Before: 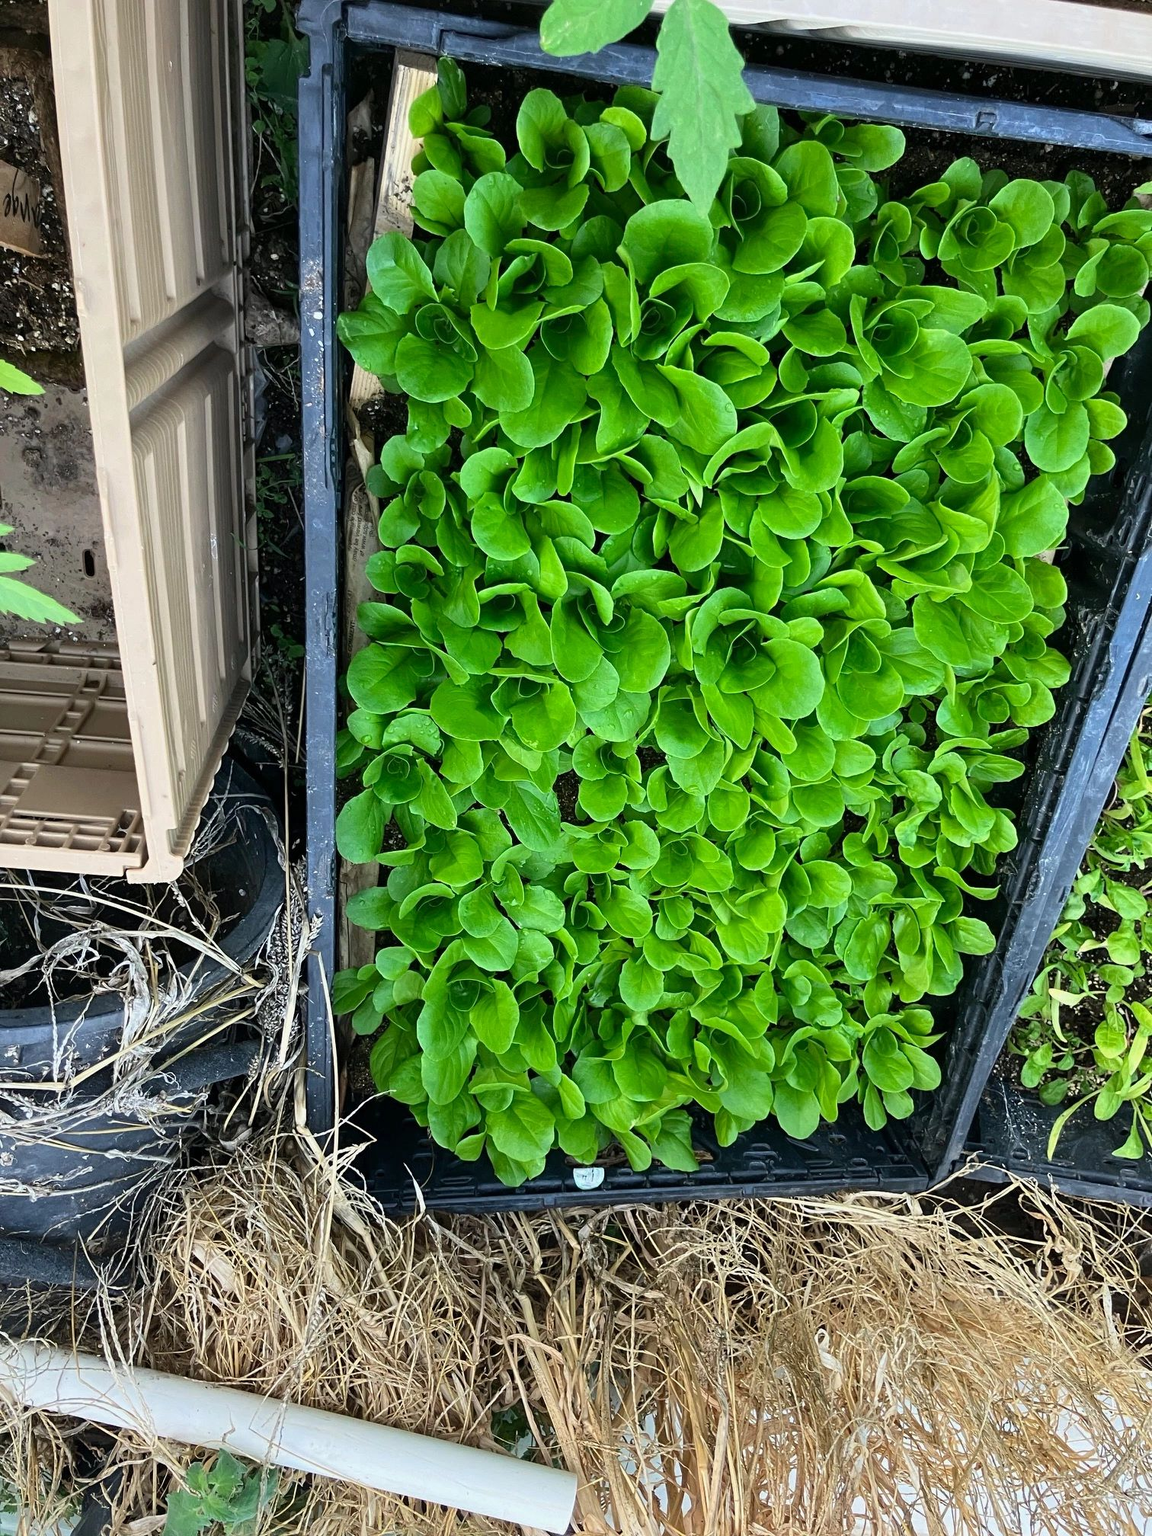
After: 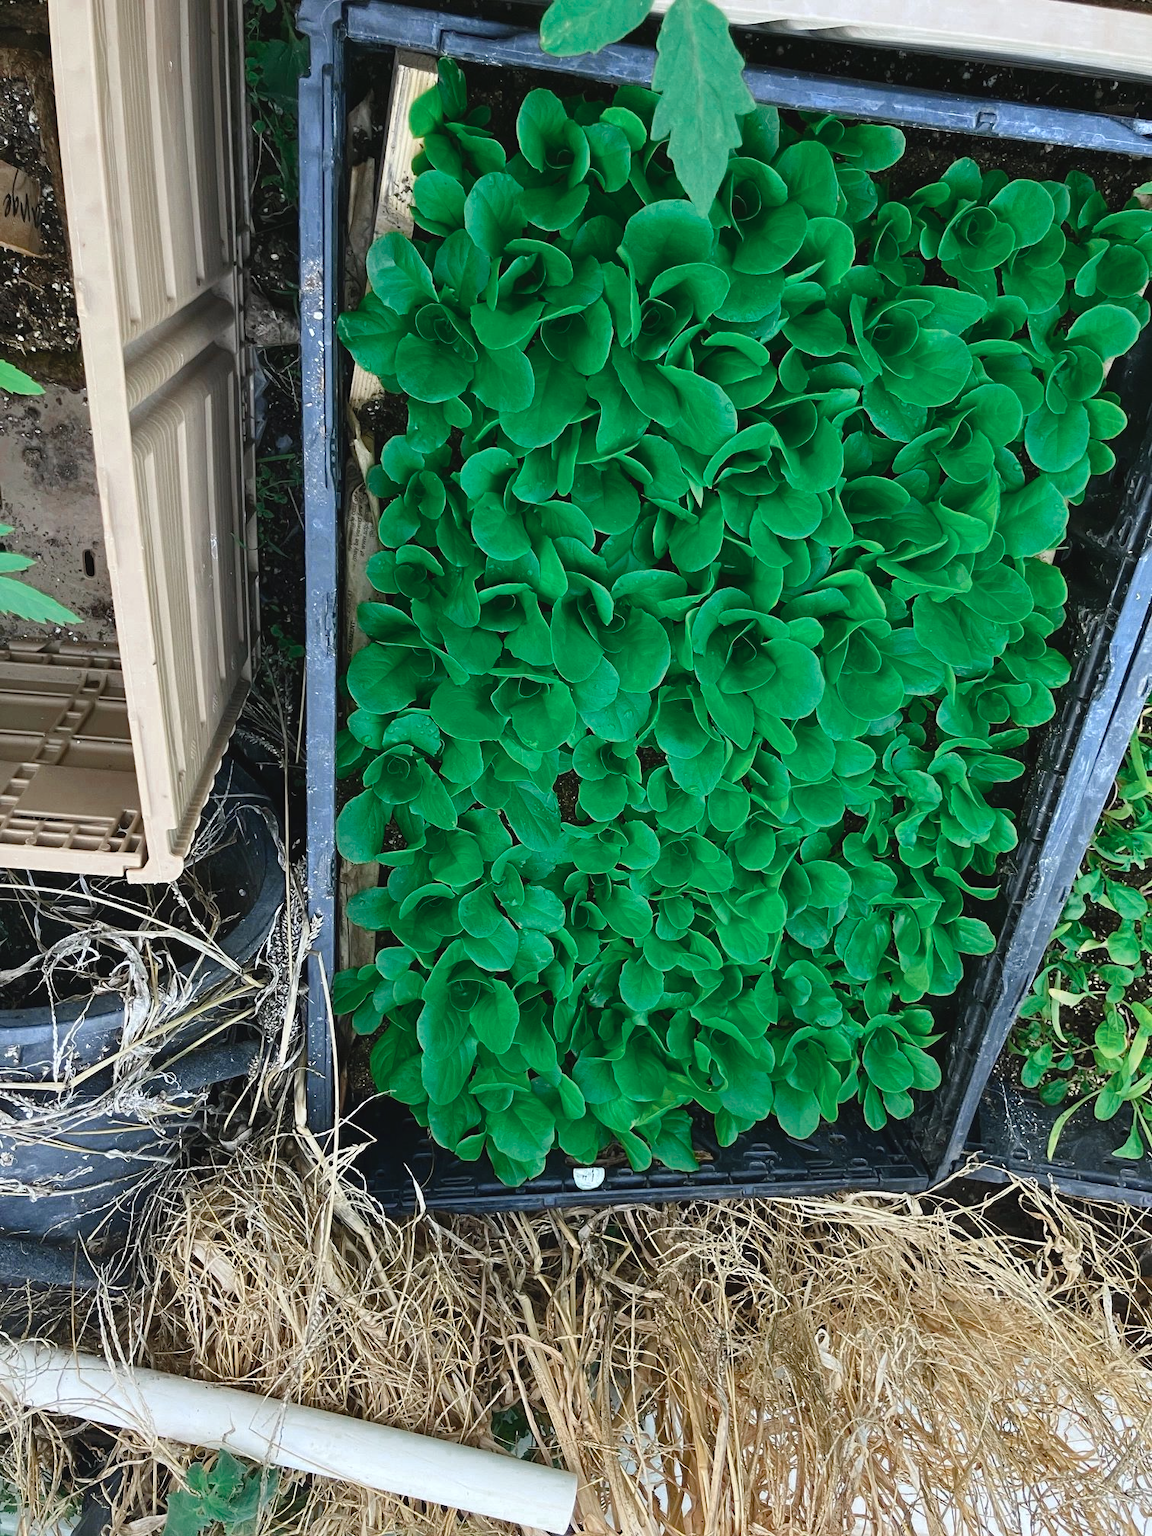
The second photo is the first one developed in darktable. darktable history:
color zones: curves: ch0 [(0, 0.5) (0.125, 0.4) (0.25, 0.5) (0.375, 0.4) (0.5, 0.4) (0.625, 0.6) (0.75, 0.6) (0.875, 0.5)]; ch1 [(0, 0.35) (0.125, 0.45) (0.25, 0.35) (0.375, 0.35) (0.5, 0.35) (0.625, 0.35) (0.75, 0.45) (0.875, 0.35)]; ch2 [(0, 0.6) (0.125, 0.5) (0.25, 0.5) (0.375, 0.6) (0.5, 0.6) (0.625, 0.5) (0.75, 0.5) (0.875, 0.5)]
color balance rgb: global offset › luminance 0.471%, perceptual saturation grading › global saturation 20.39%, perceptual saturation grading › highlights -19.672%, perceptual saturation grading › shadows 29.512%, global vibrance 20%
